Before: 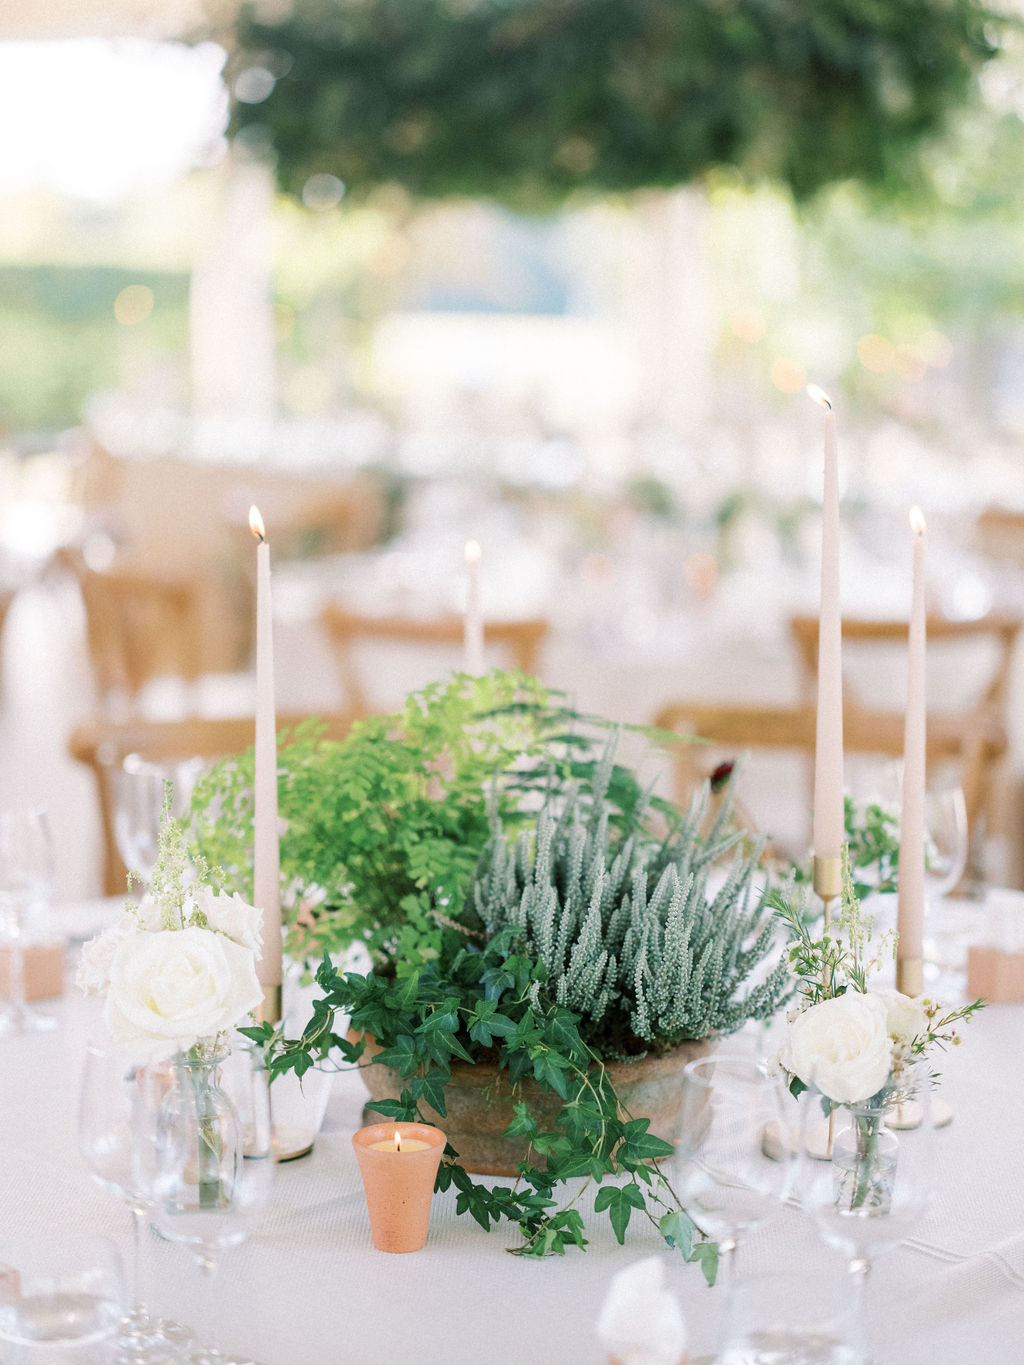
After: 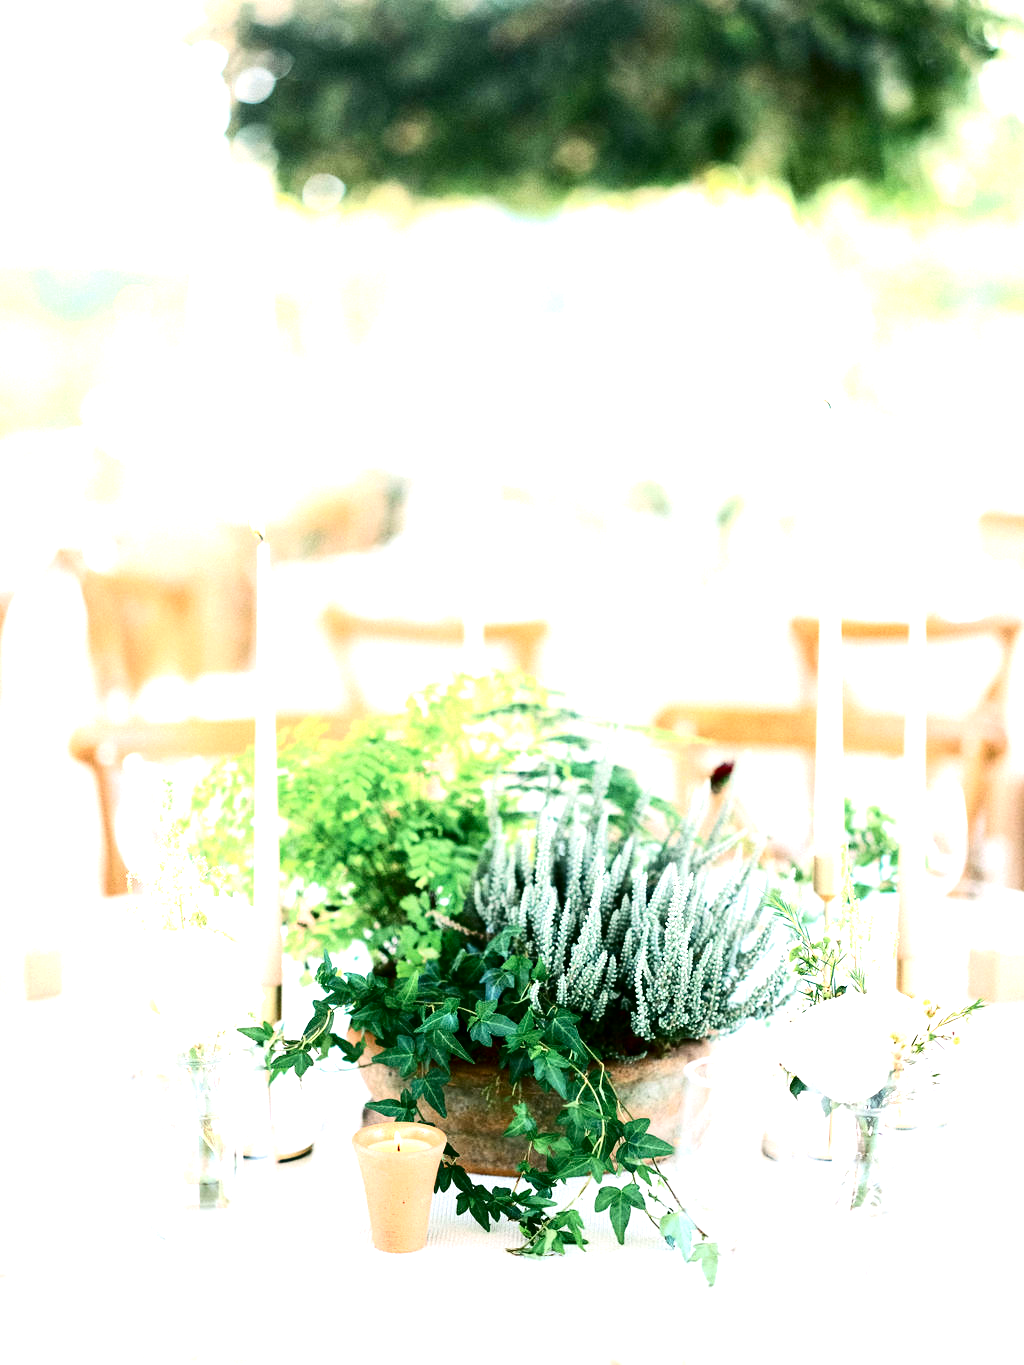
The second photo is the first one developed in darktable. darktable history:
exposure: black level correction 0, exposure 1.2 EV, compensate exposure bias true, compensate highlight preservation false
contrast brightness saturation: contrast 0.237, brightness -0.245, saturation 0.147
